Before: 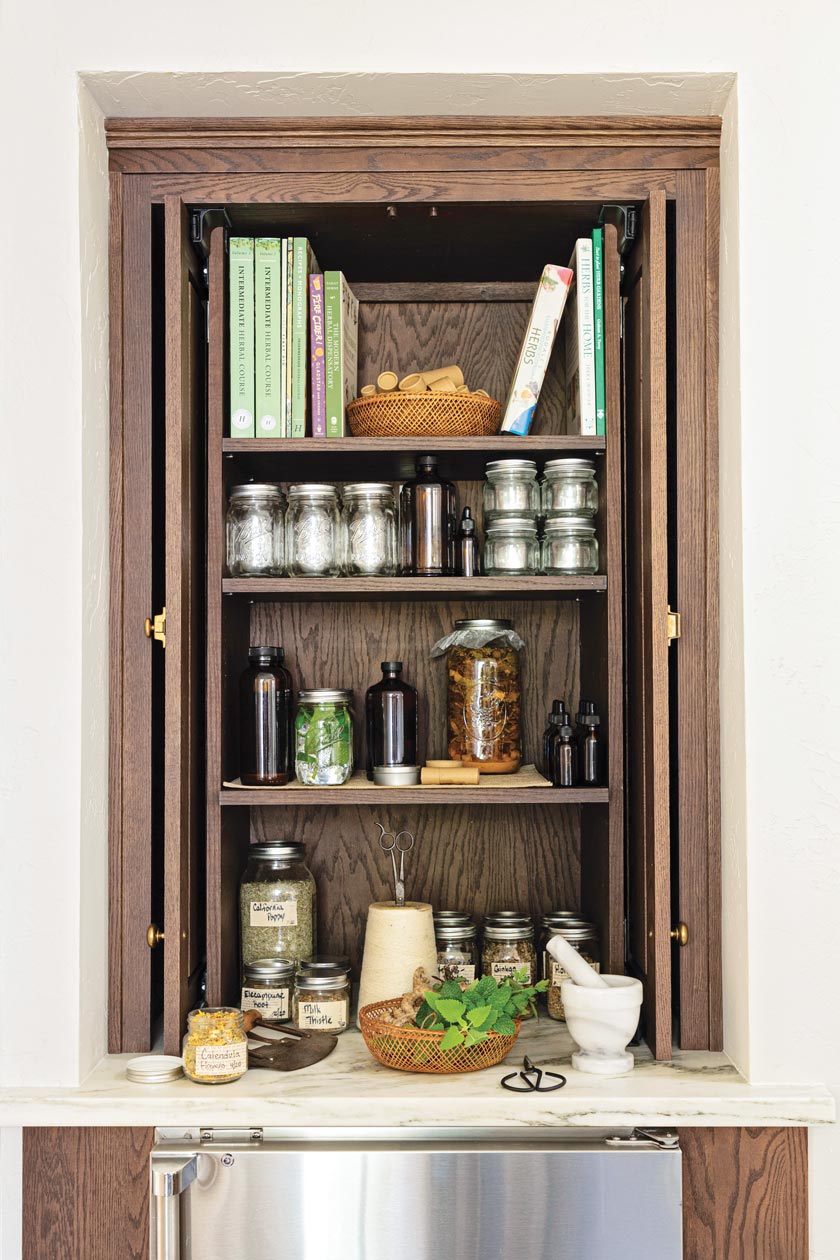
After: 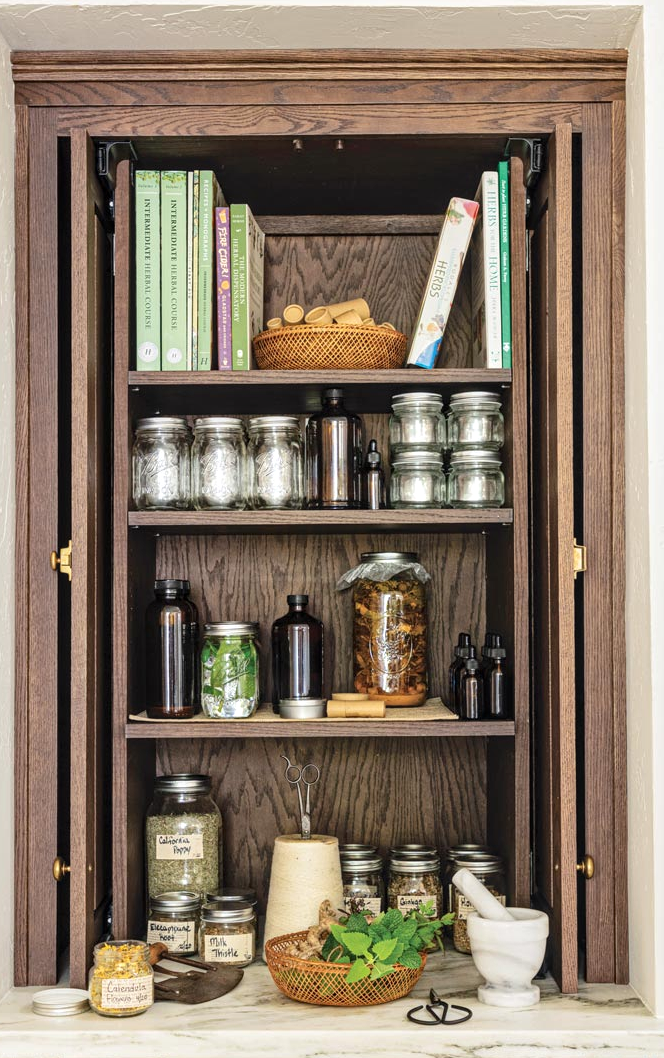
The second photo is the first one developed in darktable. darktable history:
crop: left 11.28%, top 5.359%, right 9.578%, bottom 10.628%
local contrast: on, module defaults
